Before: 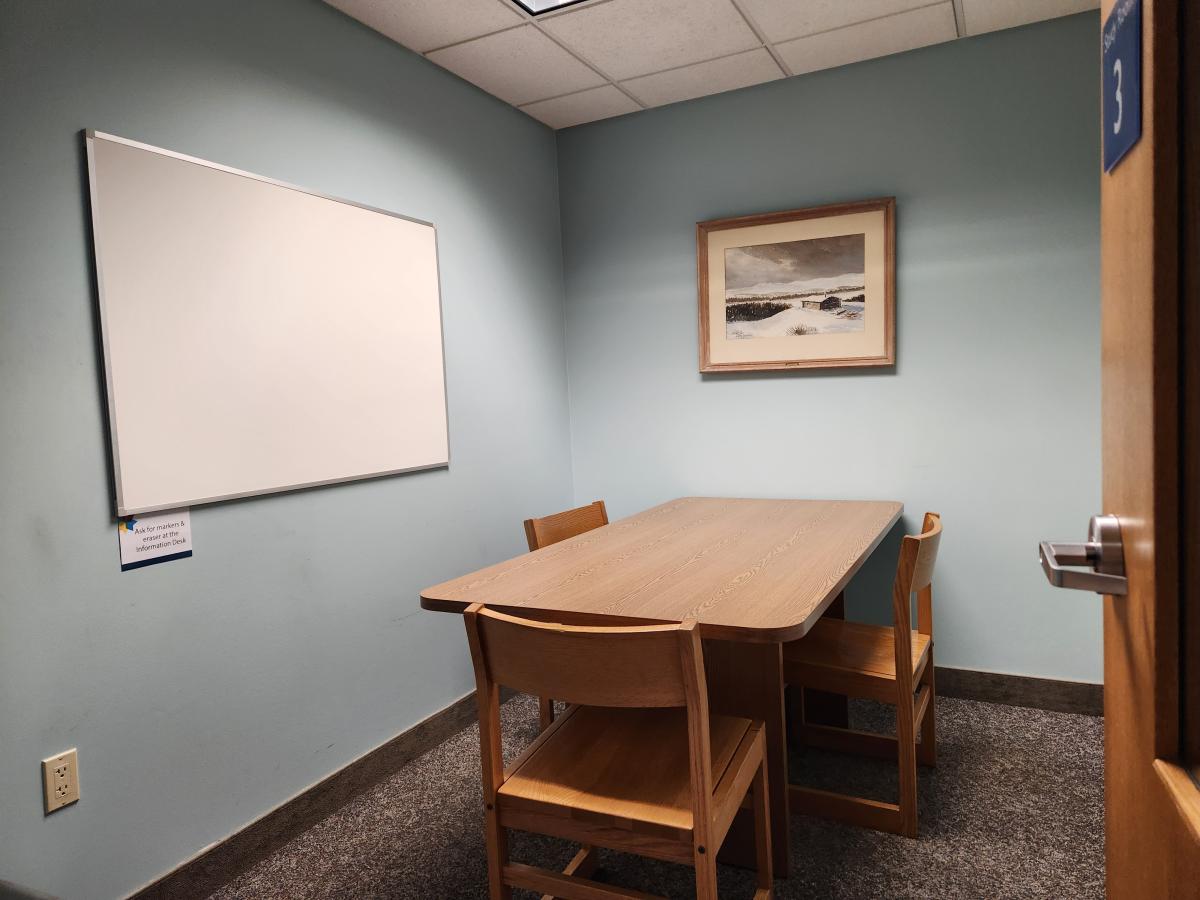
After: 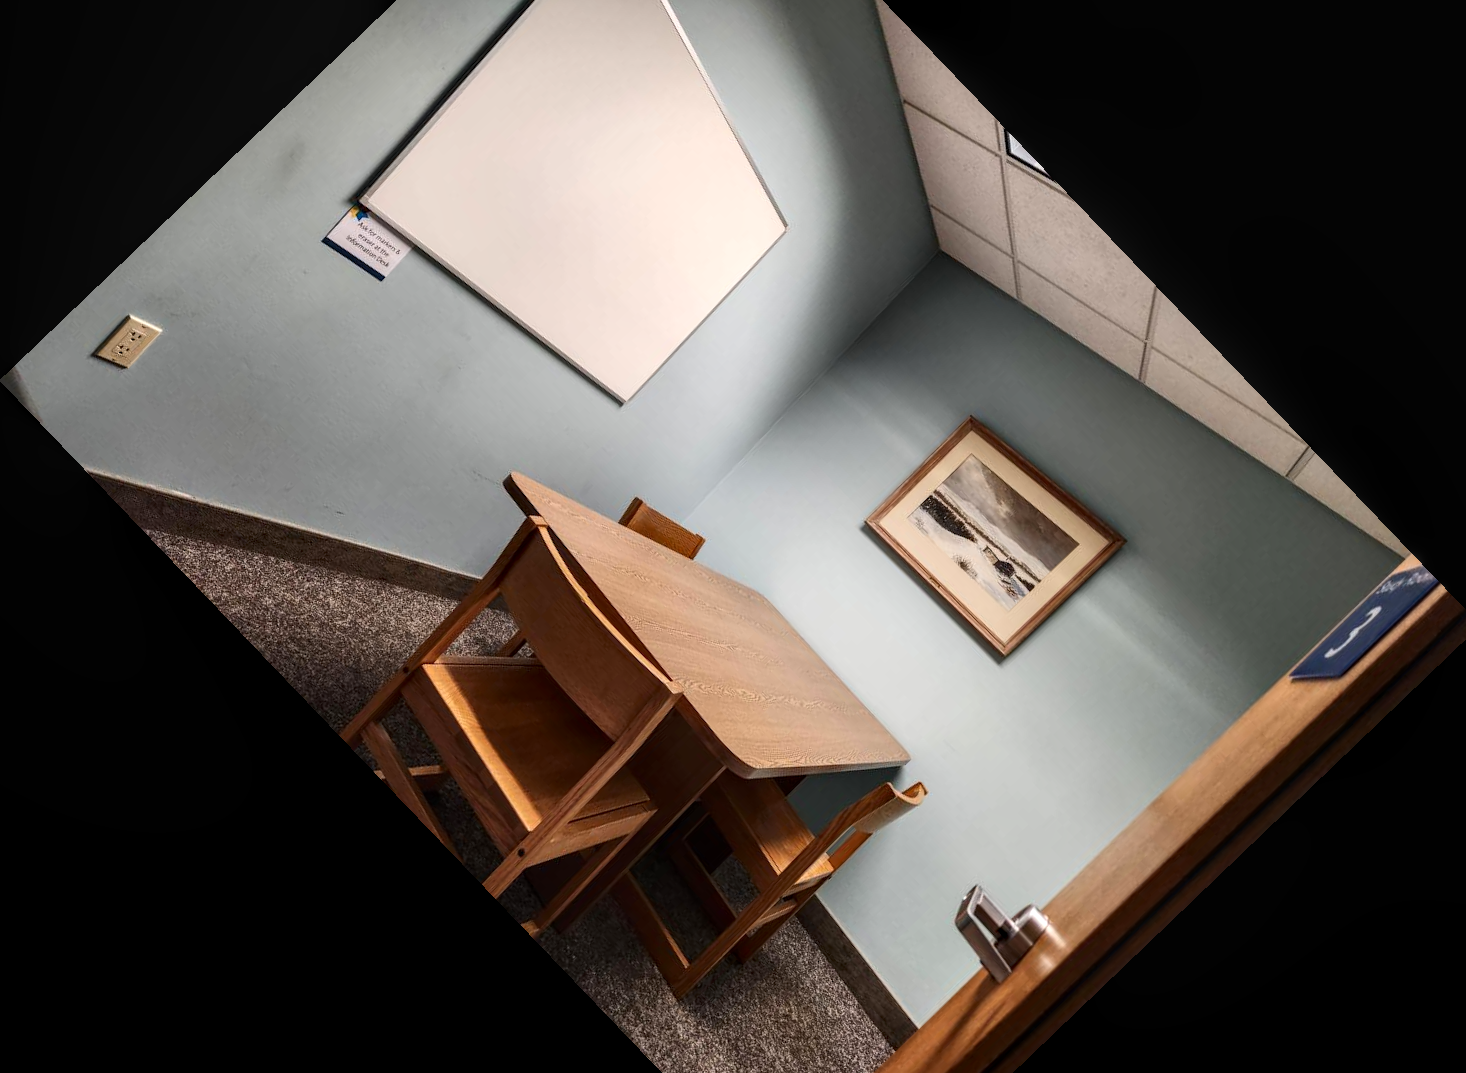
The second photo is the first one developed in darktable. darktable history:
local contrast: highlights 61%, detail 143%, midtone range 0.428
contrast brightness saturation: contrast 0.15, brightness -0.01, saturation 0.1
crop and rotate: angle -46.26°, top 16.234%, right 0.912%, bottom 11.704%
